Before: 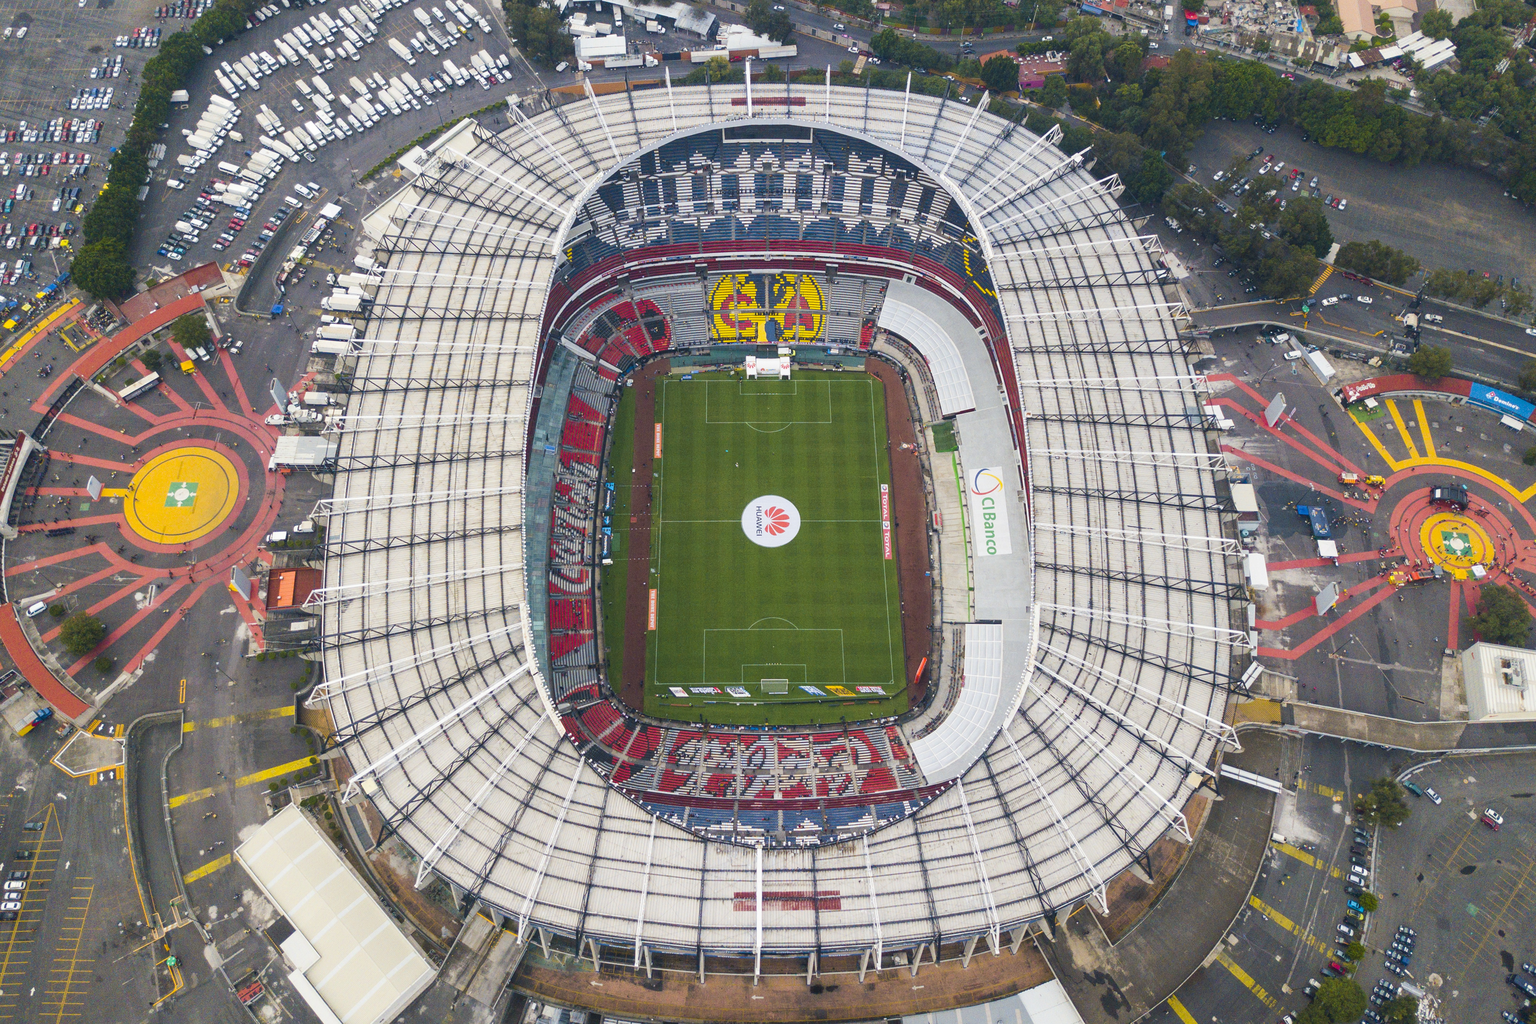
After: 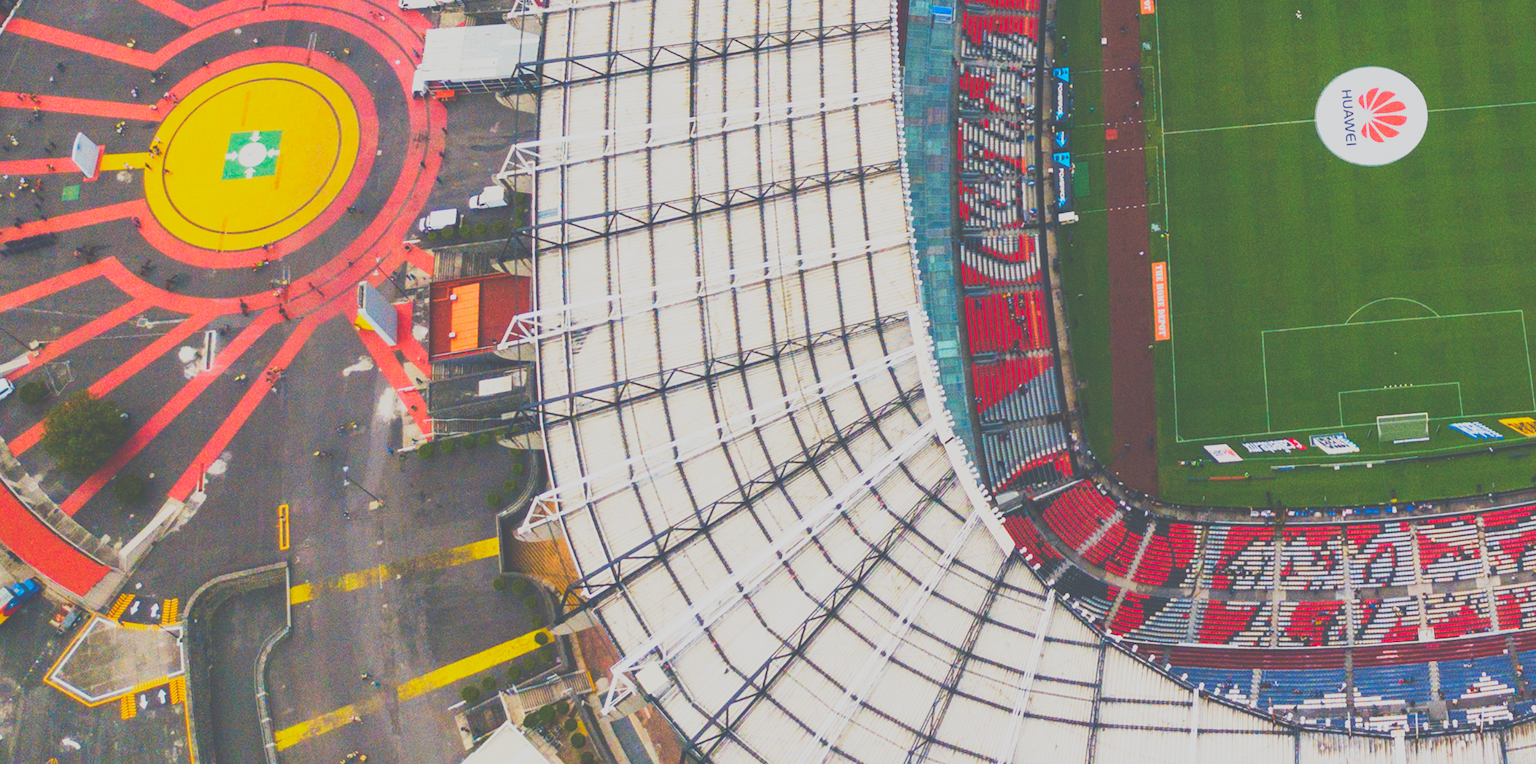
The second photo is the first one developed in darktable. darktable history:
crop: top 44.483%, right 43.593%, bottom 12.892%
base curve: curves: ch0 [(0, 0.036) (0.007, 0.037) (0.604, 0.887) (1, 1)], preserve colors none
rotate and perspective: rotation -4.57°, crop left 0.054, crop right 0.944, crop top 0.087, crop bottom 0.914
contrast brightness saturation: contrast -0.28
